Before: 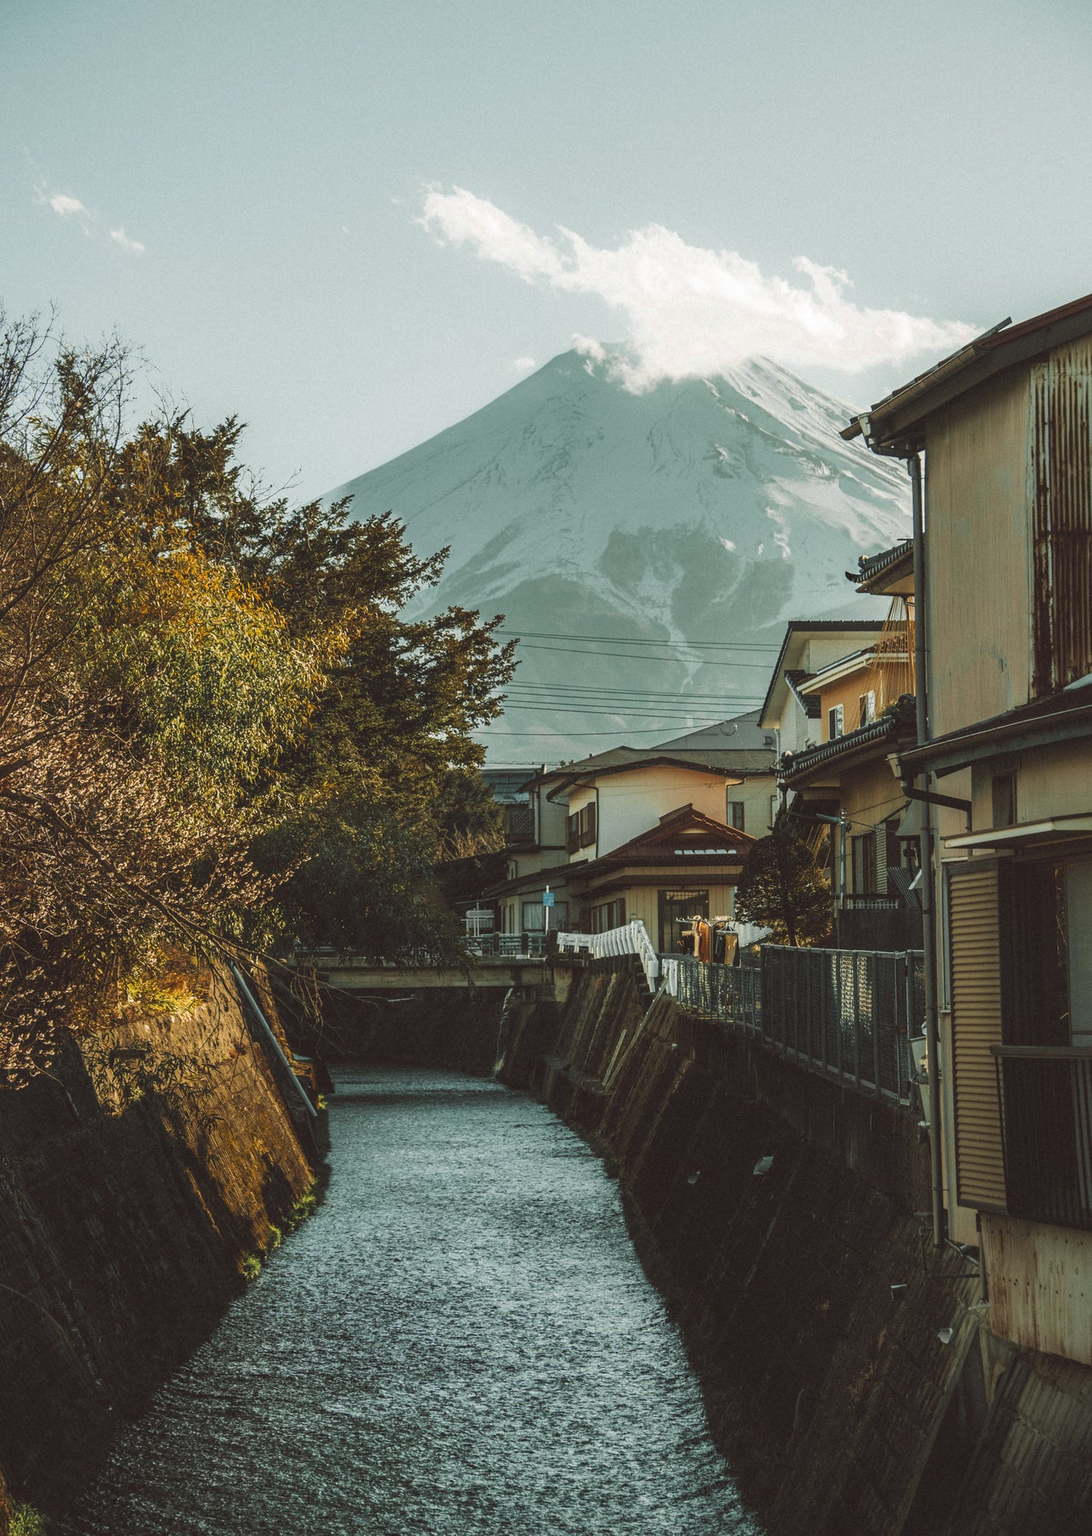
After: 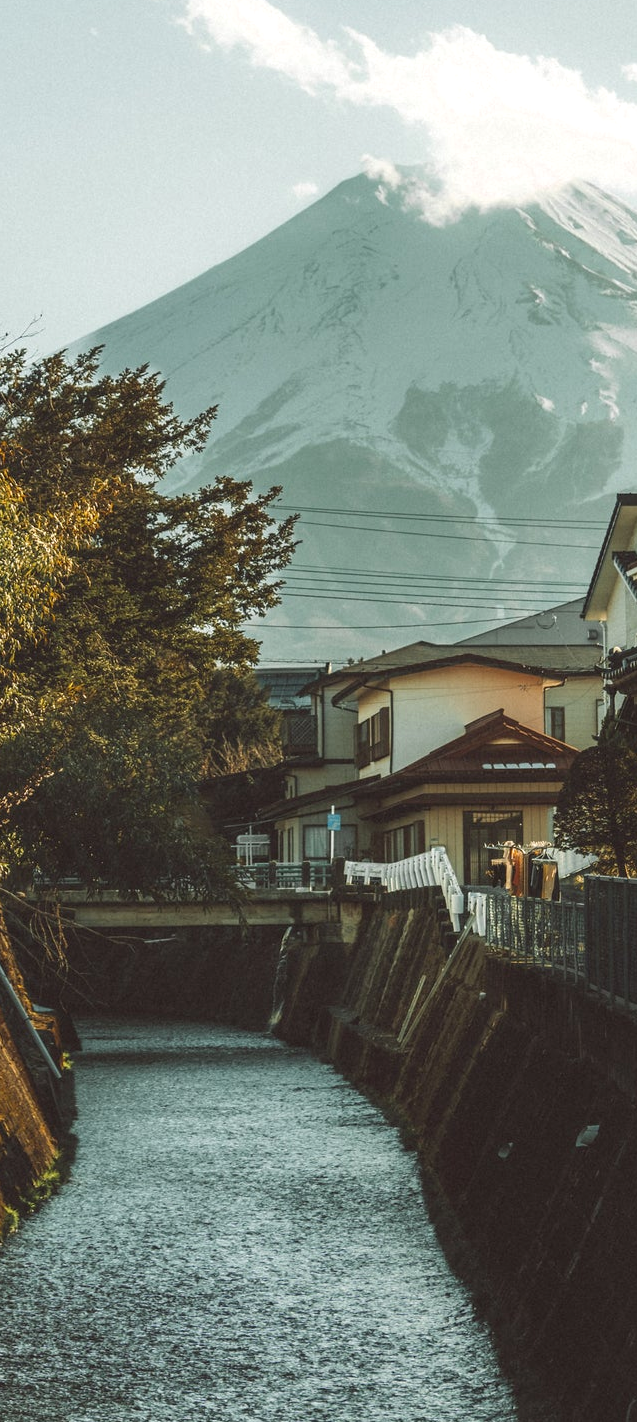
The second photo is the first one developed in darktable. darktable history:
exposure: exposure 0.2 EV, compensate highlight preservation false
crop and rotate: angle 0.02°, left 24.353%, top 13.219%, right 26.156%, bottom 8.224%
